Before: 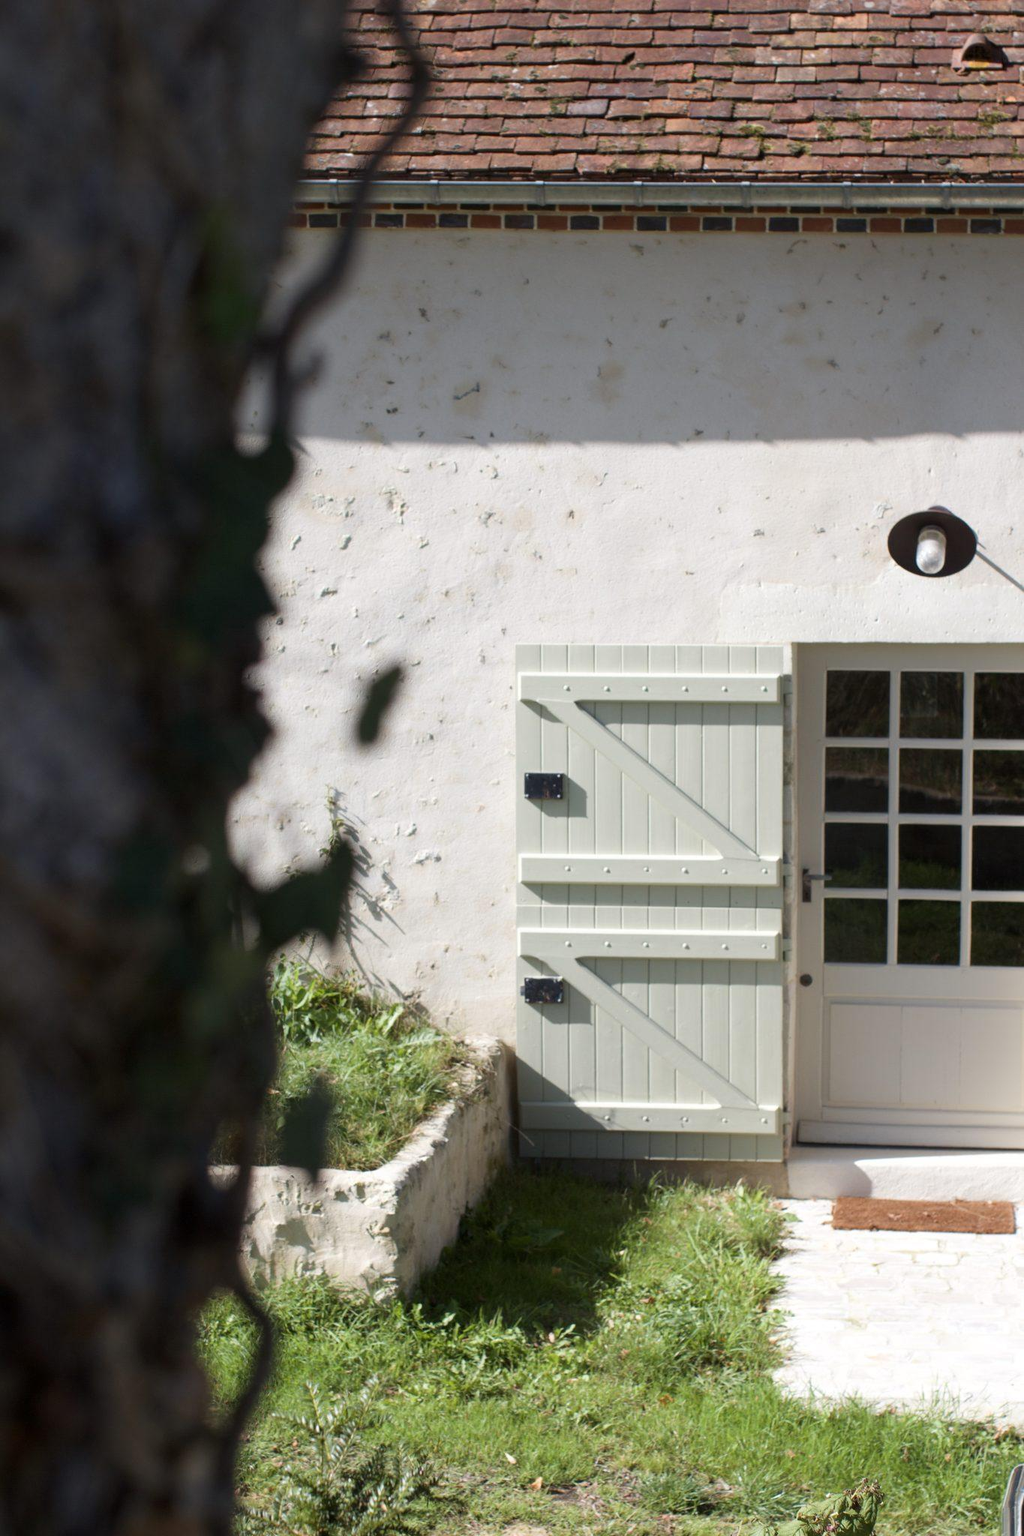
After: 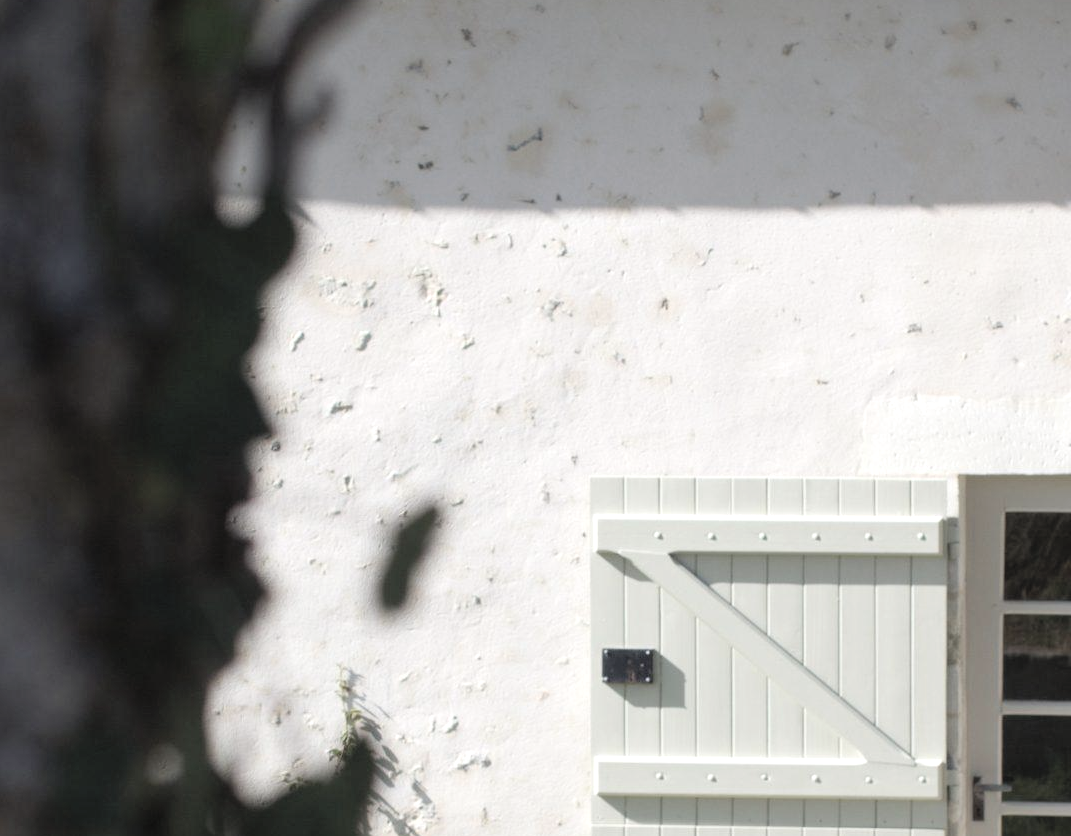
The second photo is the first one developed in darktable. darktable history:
crop: left 7.15%, top 18.679%, right 14.335%, bottom 40.479%
color balance rgb: linear chroma grading › global chroma 15.151%, perceptual saturation grading › global saturation 1.675%, perceptual saturation grading › highlights -2.314%, perceptual saturation grading › mid-tones 3.958%, perceptual saturation grading › shadows 7.316%, global vibrance 30.305%, contrast 9.862%
contrast brightness saturation: brightness 0.185, saturation -0.504
